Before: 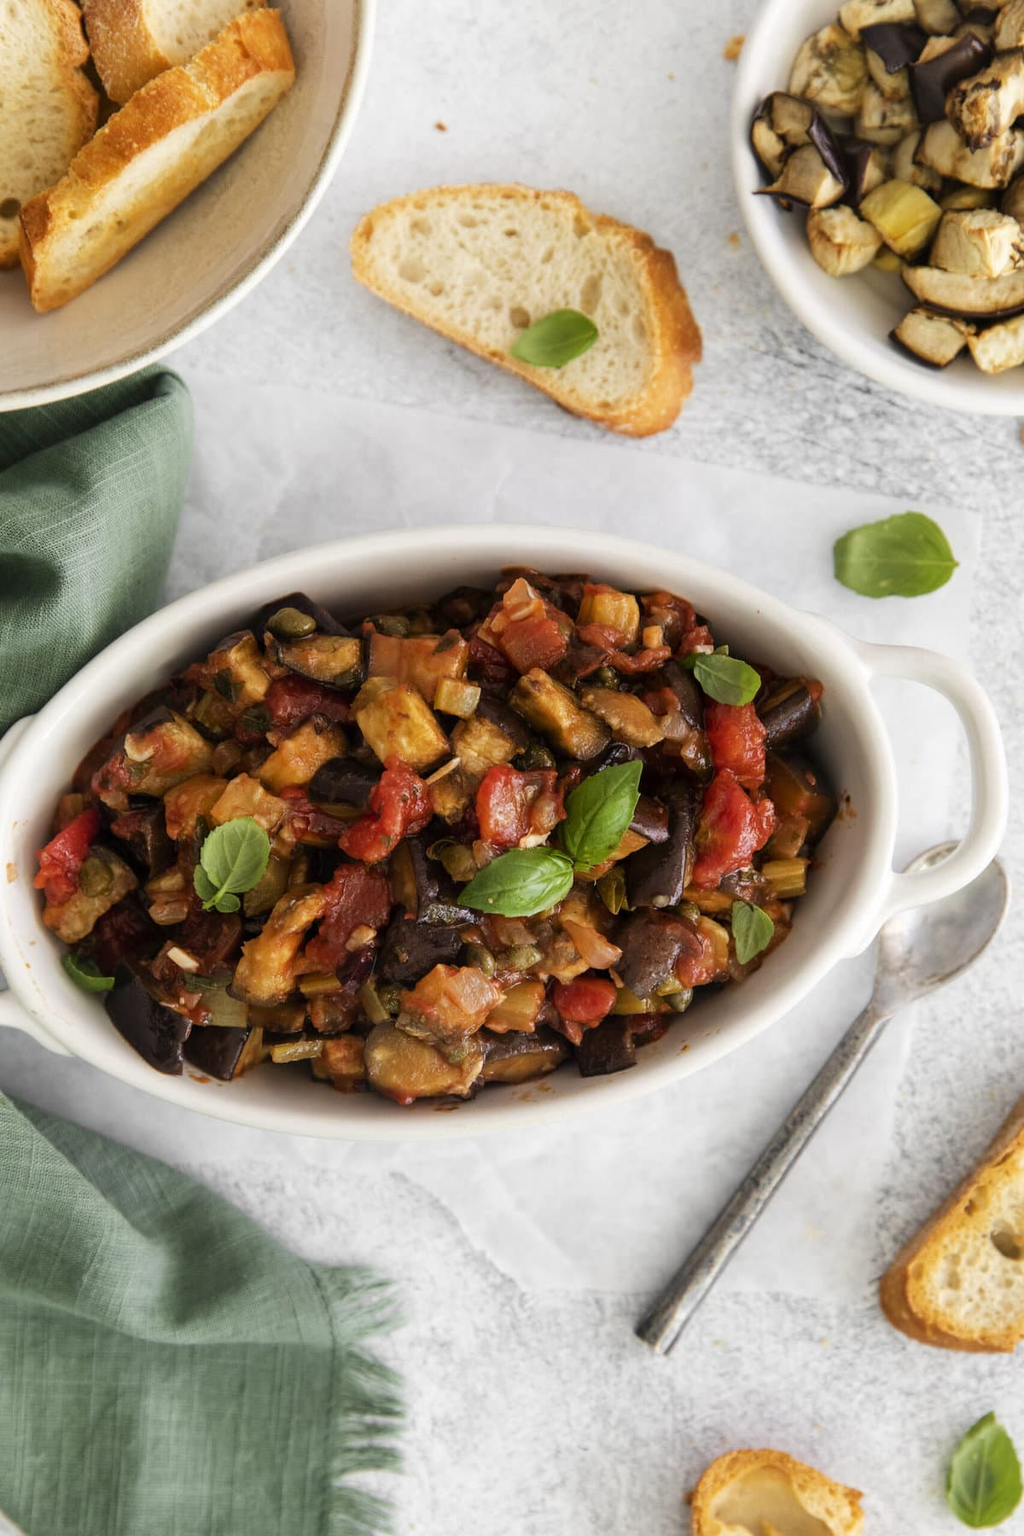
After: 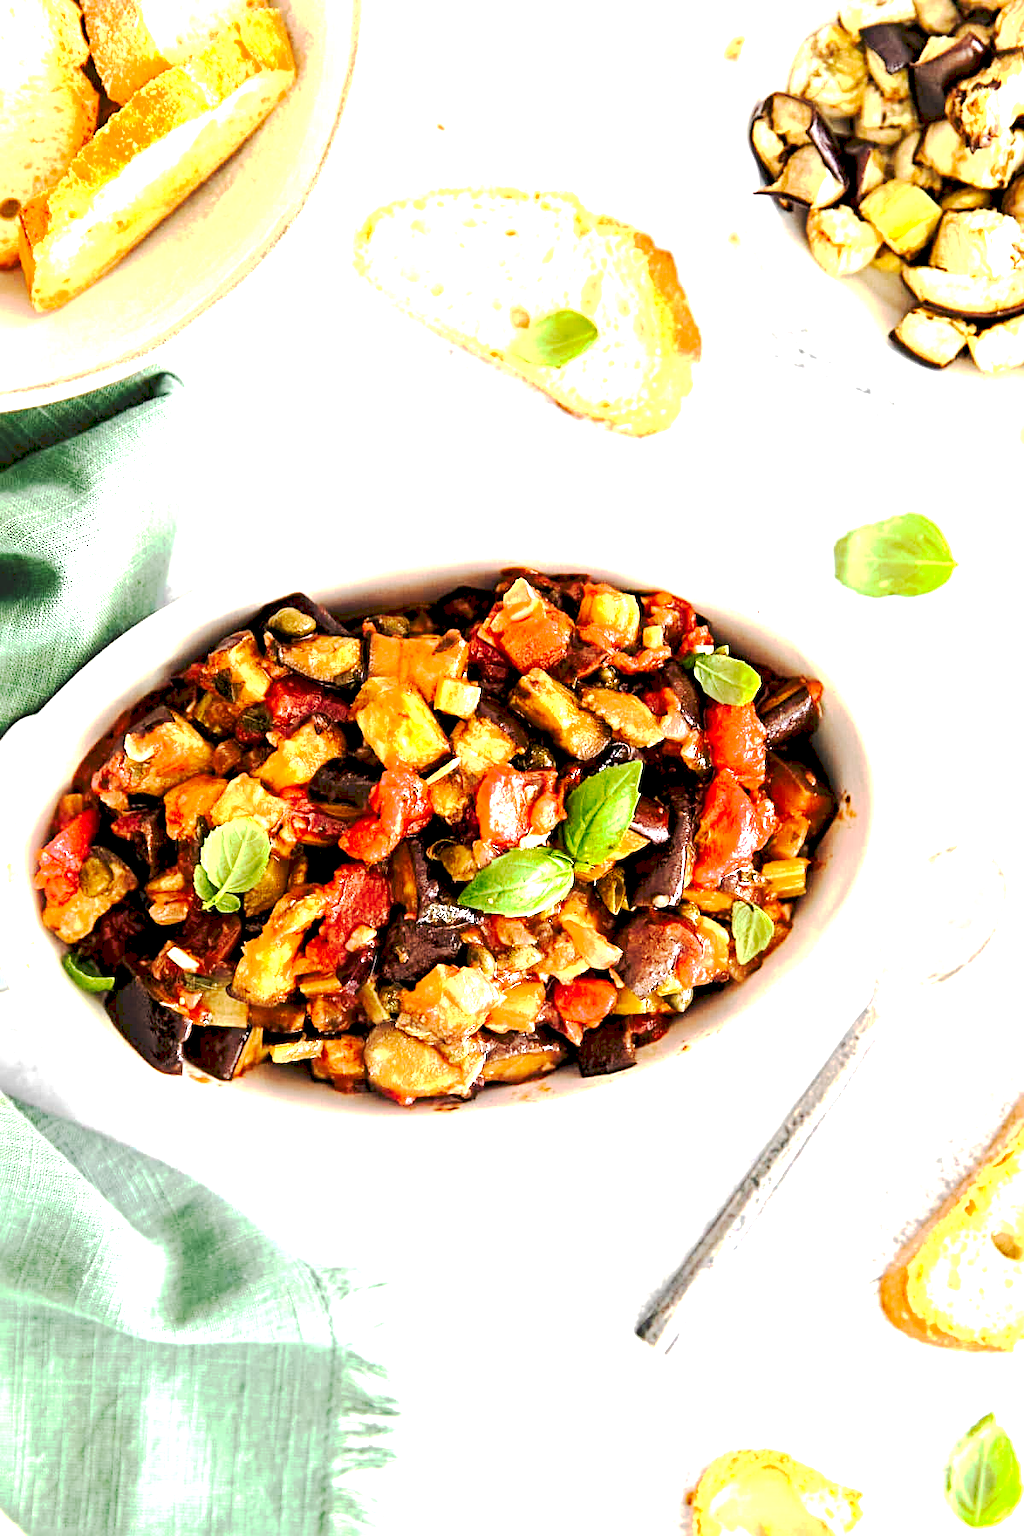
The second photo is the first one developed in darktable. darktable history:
tone curve: curves: ch0 [(0, 0) (0.003, 0.15) (0.011, 0.151) (0.025, 0.15) (0.044, 0.15) (0.069, 0.151) (0.1, 0.153) (0.136, 0.16) (0.177, 0.183) (0.224, 0.21) (0.277, 0.253) (0.335, 0.309) (0.399, 0.389) (0.468, 0.479) (0.543, 0.58) (0.623, 0.677) (0.709, 0.747) (0.801, 0.808) (0.898, 0.87) (1, 1)], preserve colors none
exposure: black level correction 0.005, exposure 2.084 EV, compensate highlight preservation false
sharpen: radius 4
